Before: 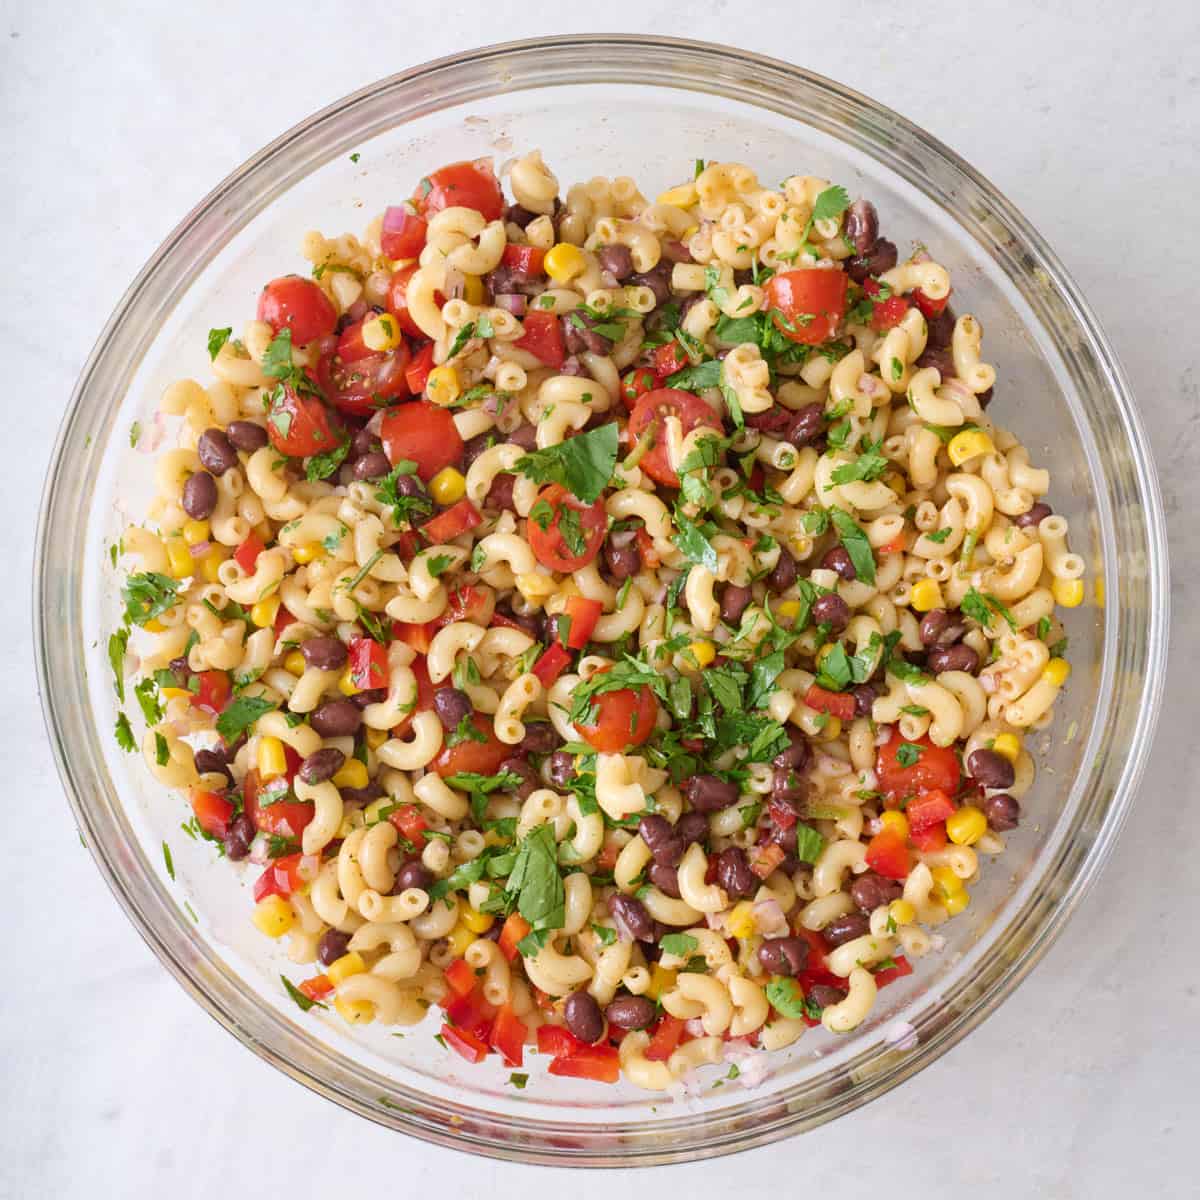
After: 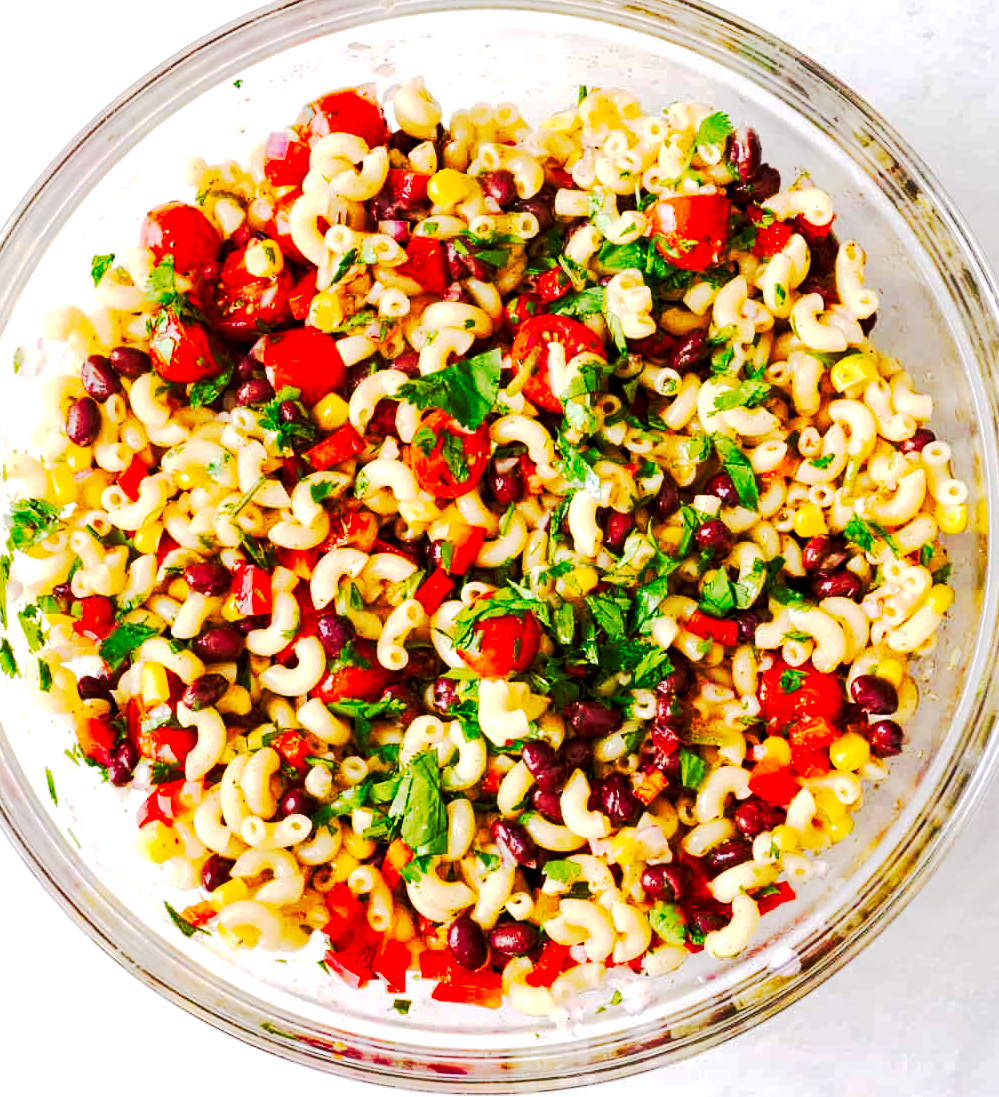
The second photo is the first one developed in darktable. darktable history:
crop: left 9.77%, top 6.235%, right 6.923%, bottom 2.324%
local contrast: highlights 100%, shadows 99%, detail 131%, midtone range 0.2
color balance rgb: power › hue 206.42°, global offset › luminance -0.474%, linear chroma grading › global chroma 9.047%, perceptual saturation grading › global saturation 13.97%, perceptual saturation grading › highlights -25.611%, perceptual saturation grading › shadows 24.339%, perceptual brilliance grading › global brilliance 10.916%
tone curve: curves: ch0 [(0, 0) (0.003, 0.002) (0.011, 0.002) (0.025, 0.002) (0.044, 0.007) (0.069, 0.014) (0.1, 0.026) (0.136, 0.04) (0.177, 0.061) (0.224, 0.1) (0.277, 0.151) (0.335, 0.198) (0.399, 0.272) (0.468, 0.387) (0.543, 0.553) (0.623, 0.716) (0.709, 0.8) (0.801, 0.855) (0.898, 0.897) (1, 1)], preserve colors none
